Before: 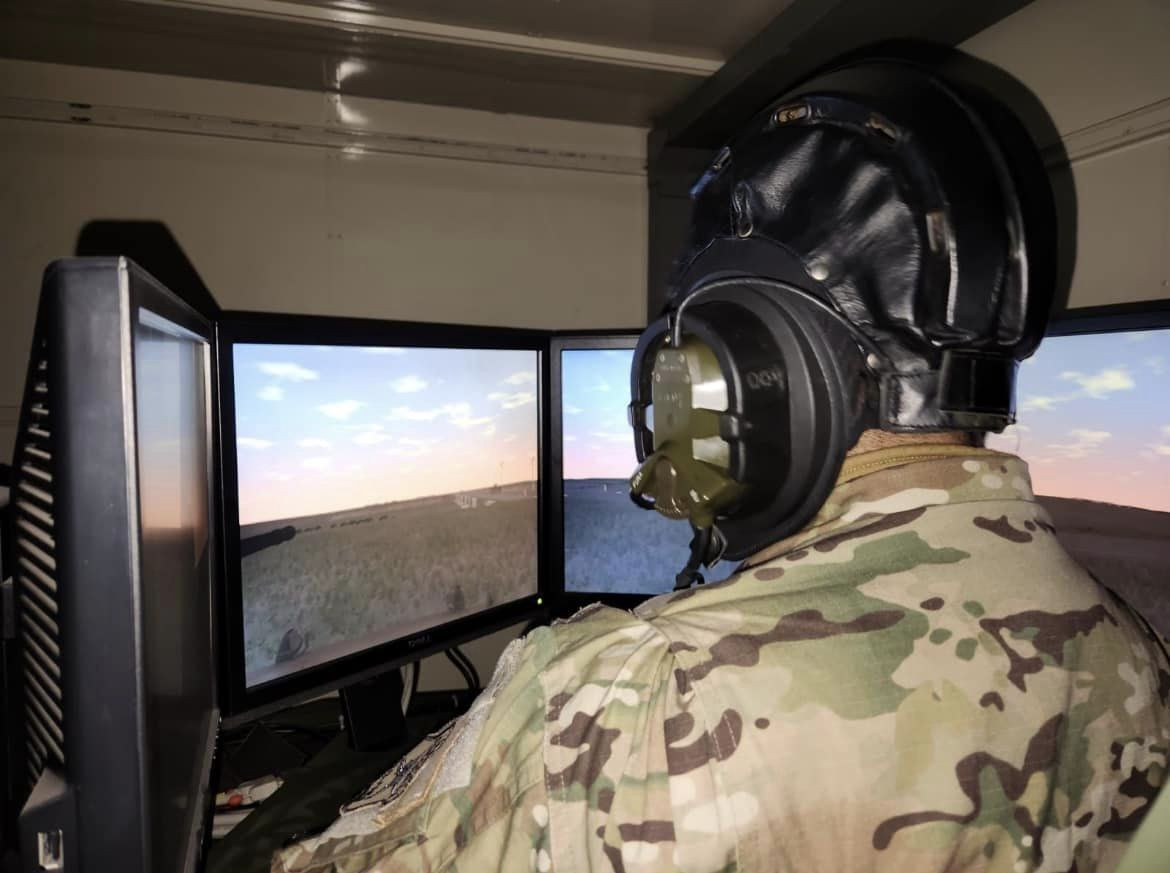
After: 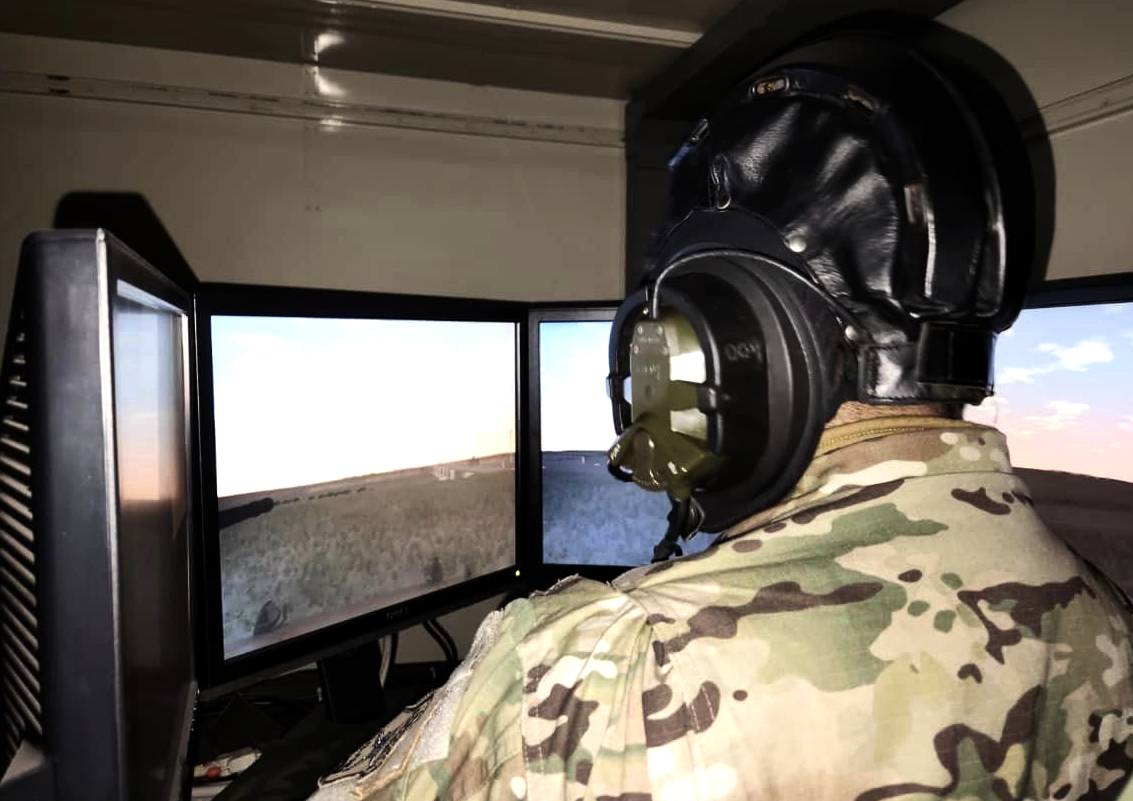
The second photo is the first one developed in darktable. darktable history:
tone equalizer: -8 EV -0.75 EV, -7 EV -0.7 EV, -6 EV -0.6 EV, -5 EV -0.4 EV, -3 EV 0.4 EV, -2 EV 0.6 EV, -1 EV 0.7 EV, +0 EV 0.75 EV, edges refinement/feathering 500, mask exposure compensation -1.57 EV, preserve details no
crop: left 1.964%, top 3.251%, right 1.122%, bottom 4.933%
